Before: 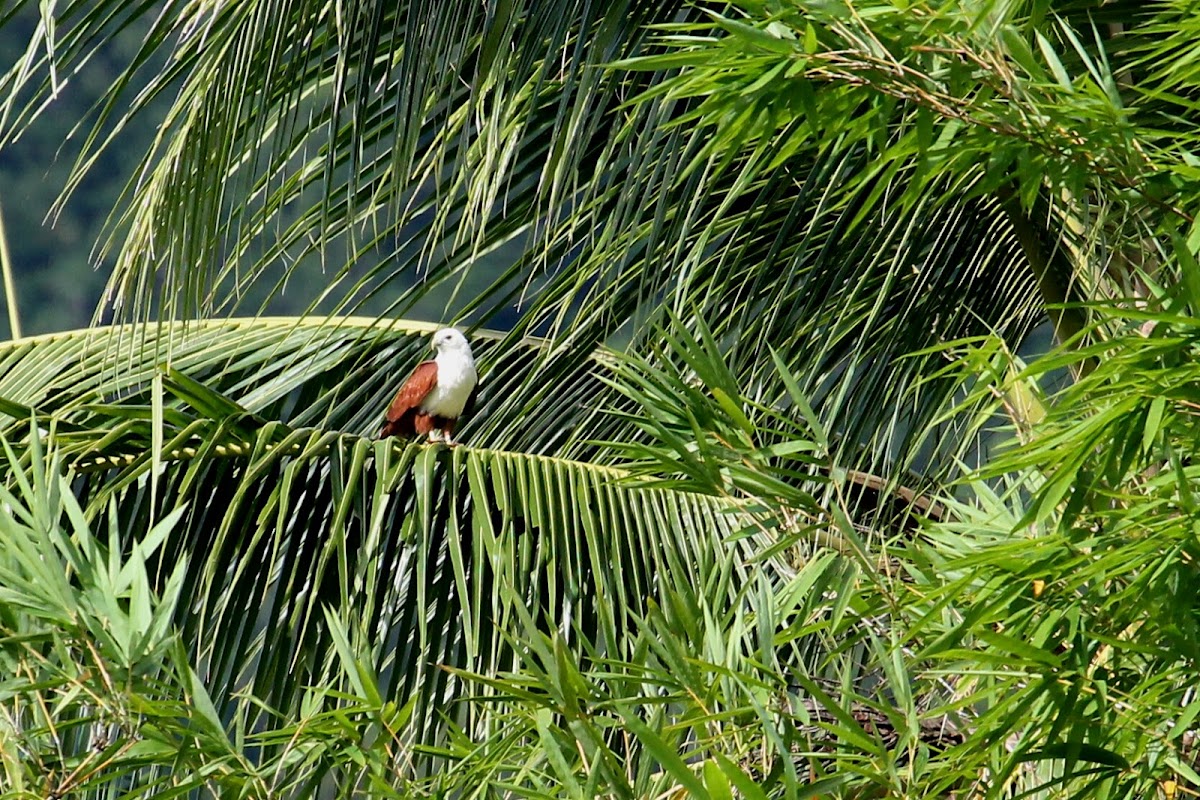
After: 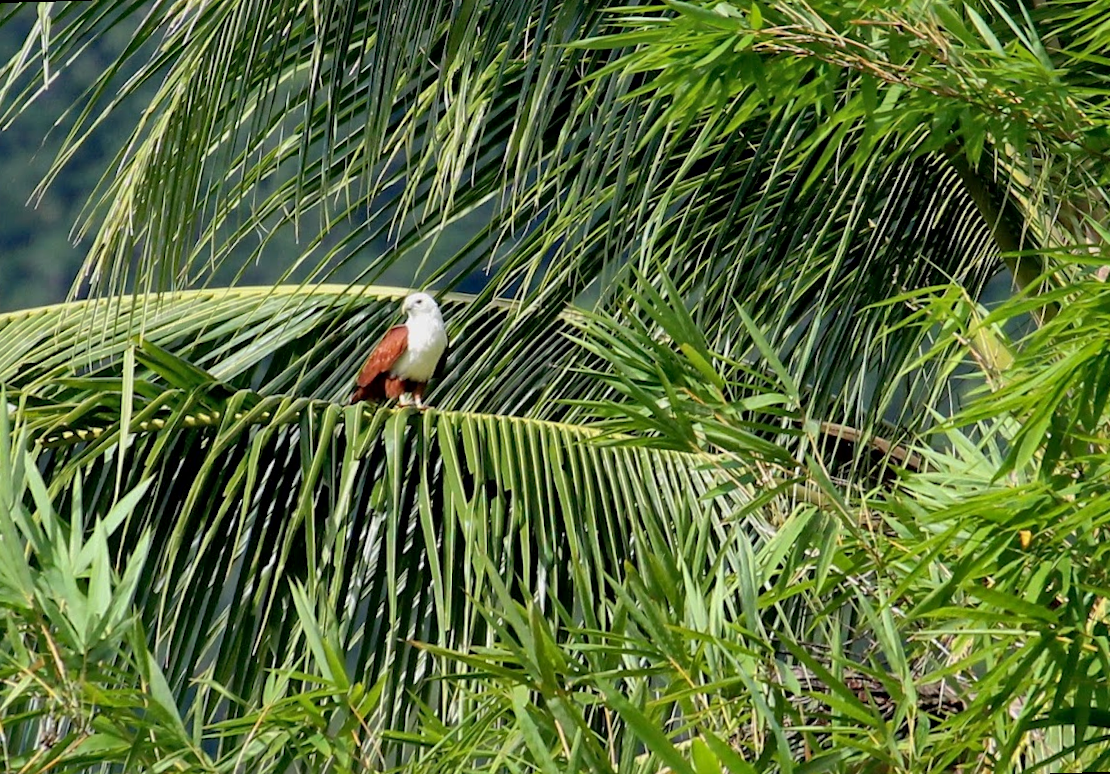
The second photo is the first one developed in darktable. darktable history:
rotate and perspective: rotation -1.68°, lens shift (vertical) -0.146, crop left 0.049, crop right 0.912, crop top 0.032, crop bottom 0.96
local contrast: mode bilateral grid, contrast 20, coarseness 50, detail 130%, midtone range 0.2
shadows and highlights: on, module defaults
